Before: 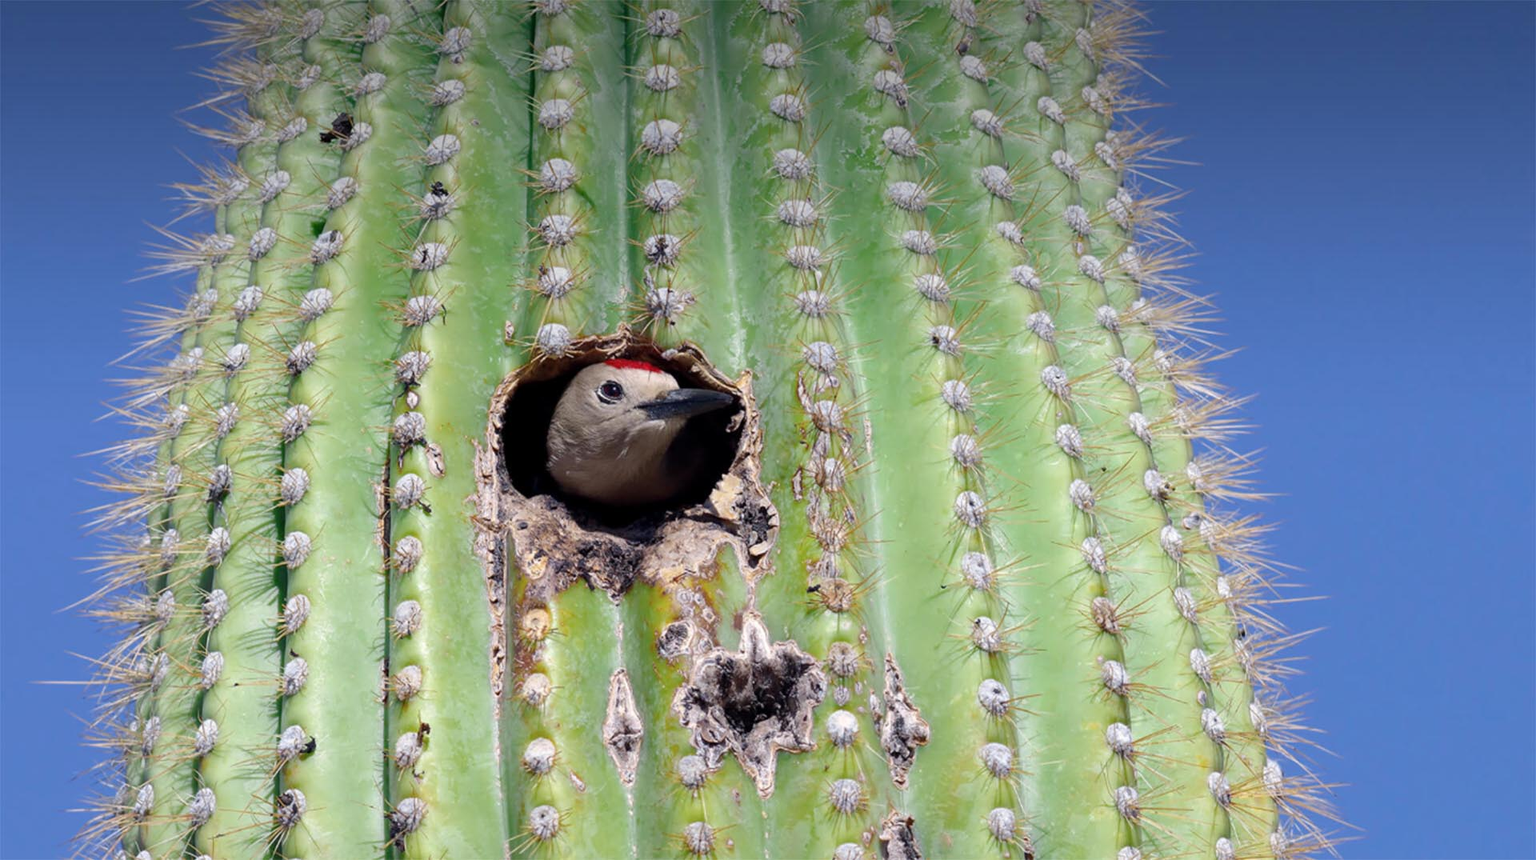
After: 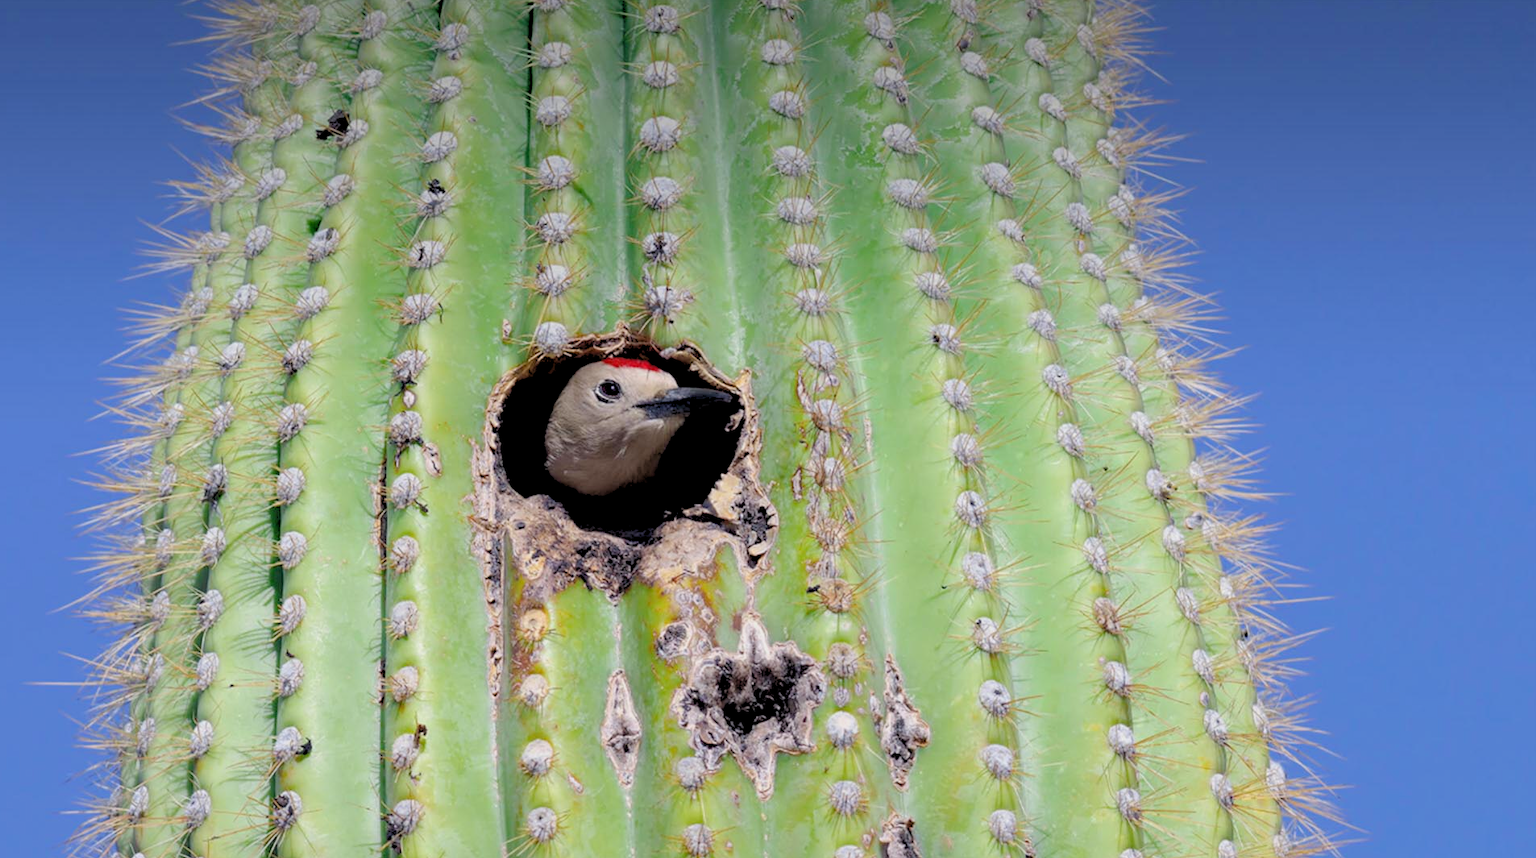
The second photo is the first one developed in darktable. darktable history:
rgb levels: preserve colors sum RGB, levels [[0.038, 0.433, 0.934], [0, 0.5, 1], [0, 0.5, 1]]
crop: left 0.434%, top 0.485%, right 0.244%, bottom 0.386%
